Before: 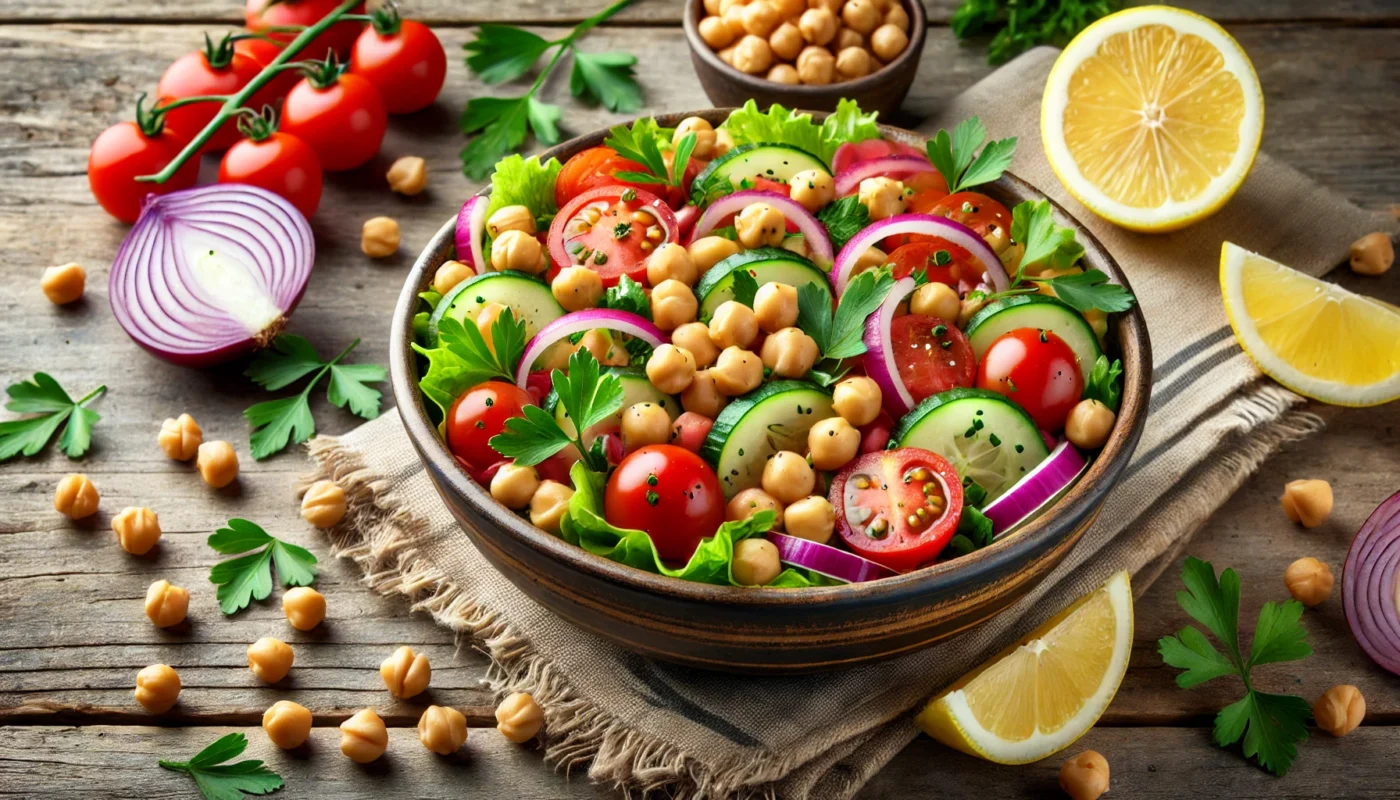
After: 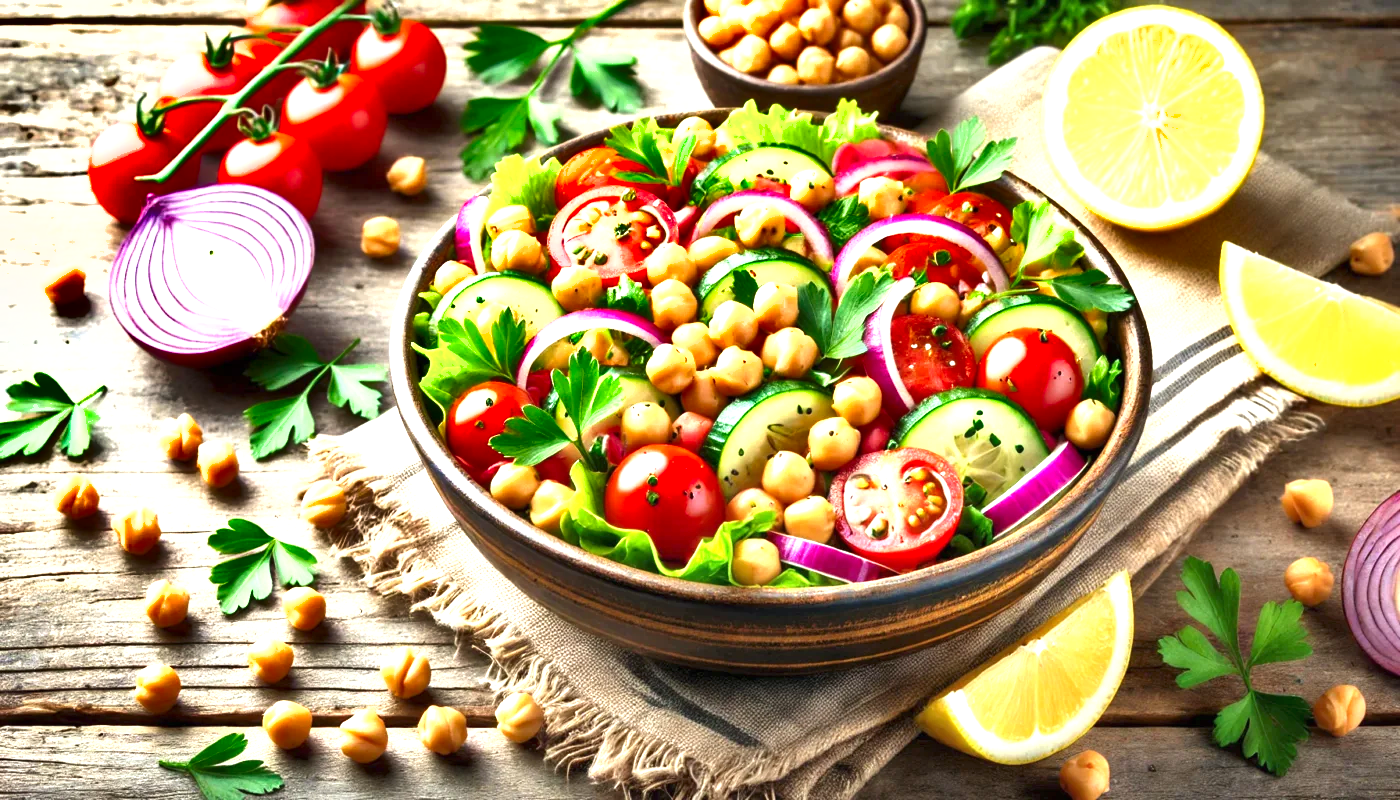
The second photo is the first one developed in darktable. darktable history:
exposure: black level correction 0, exposure 1.4 EV, compensate highlight preservation false
shadows and highlights: soften with gaussian
